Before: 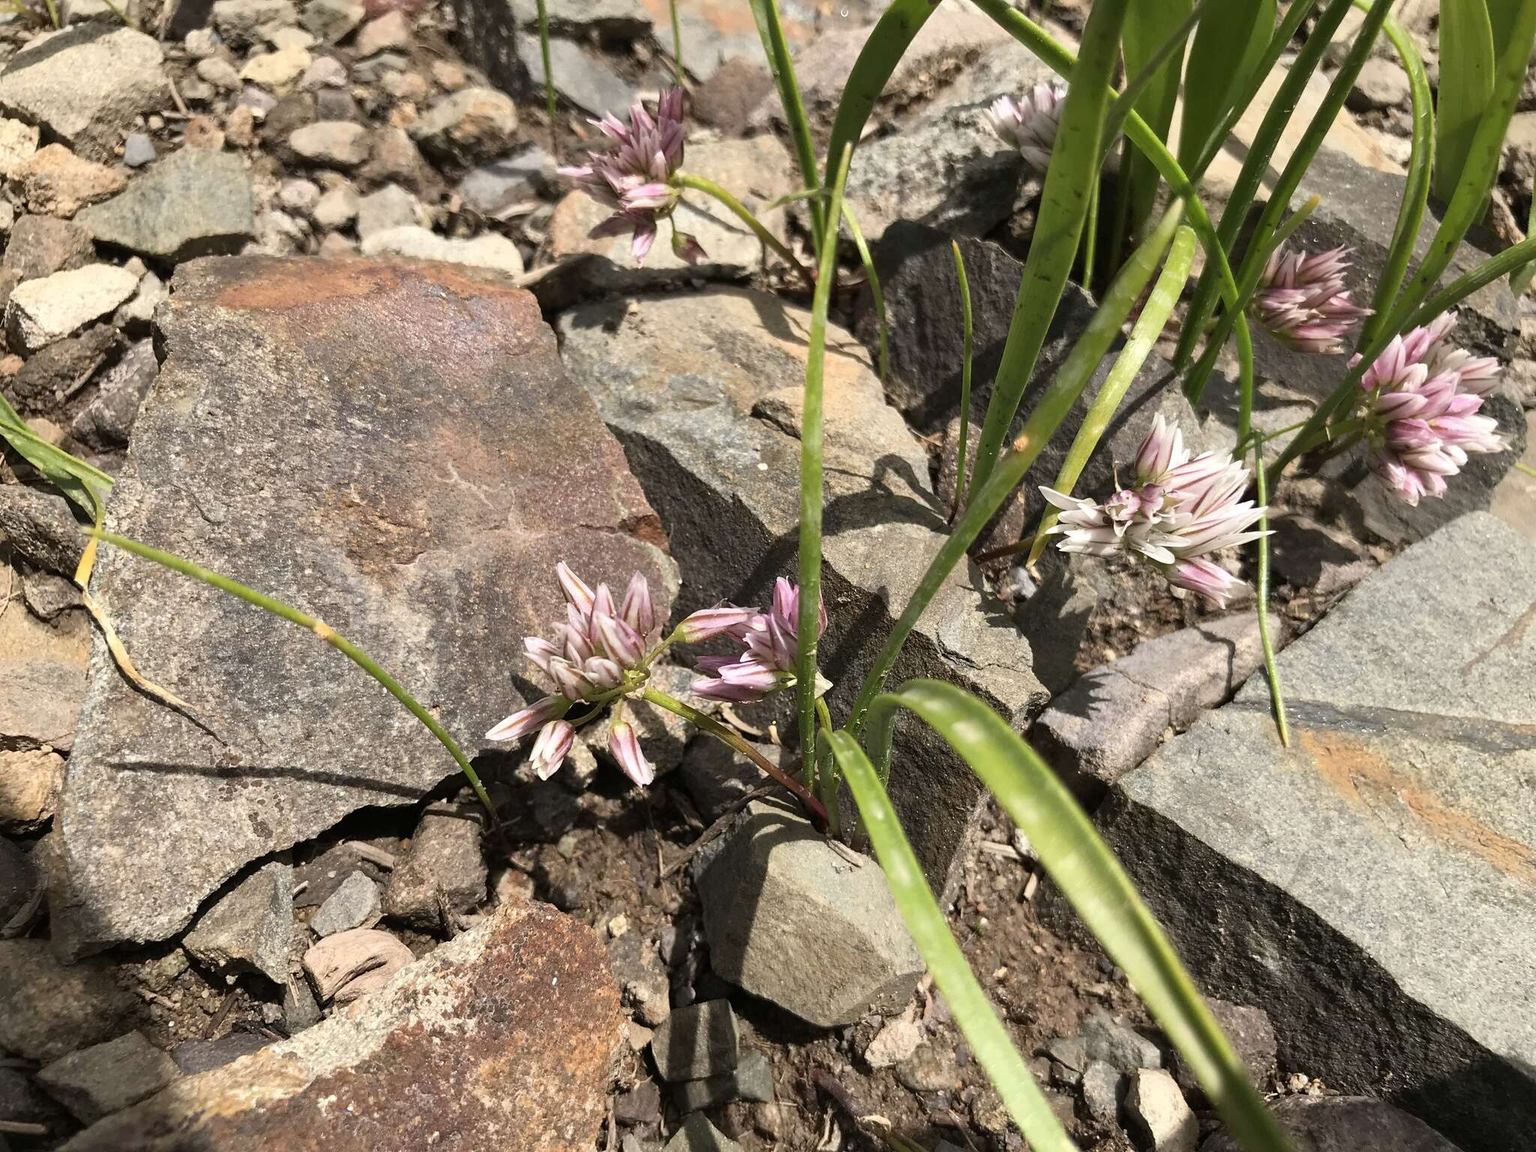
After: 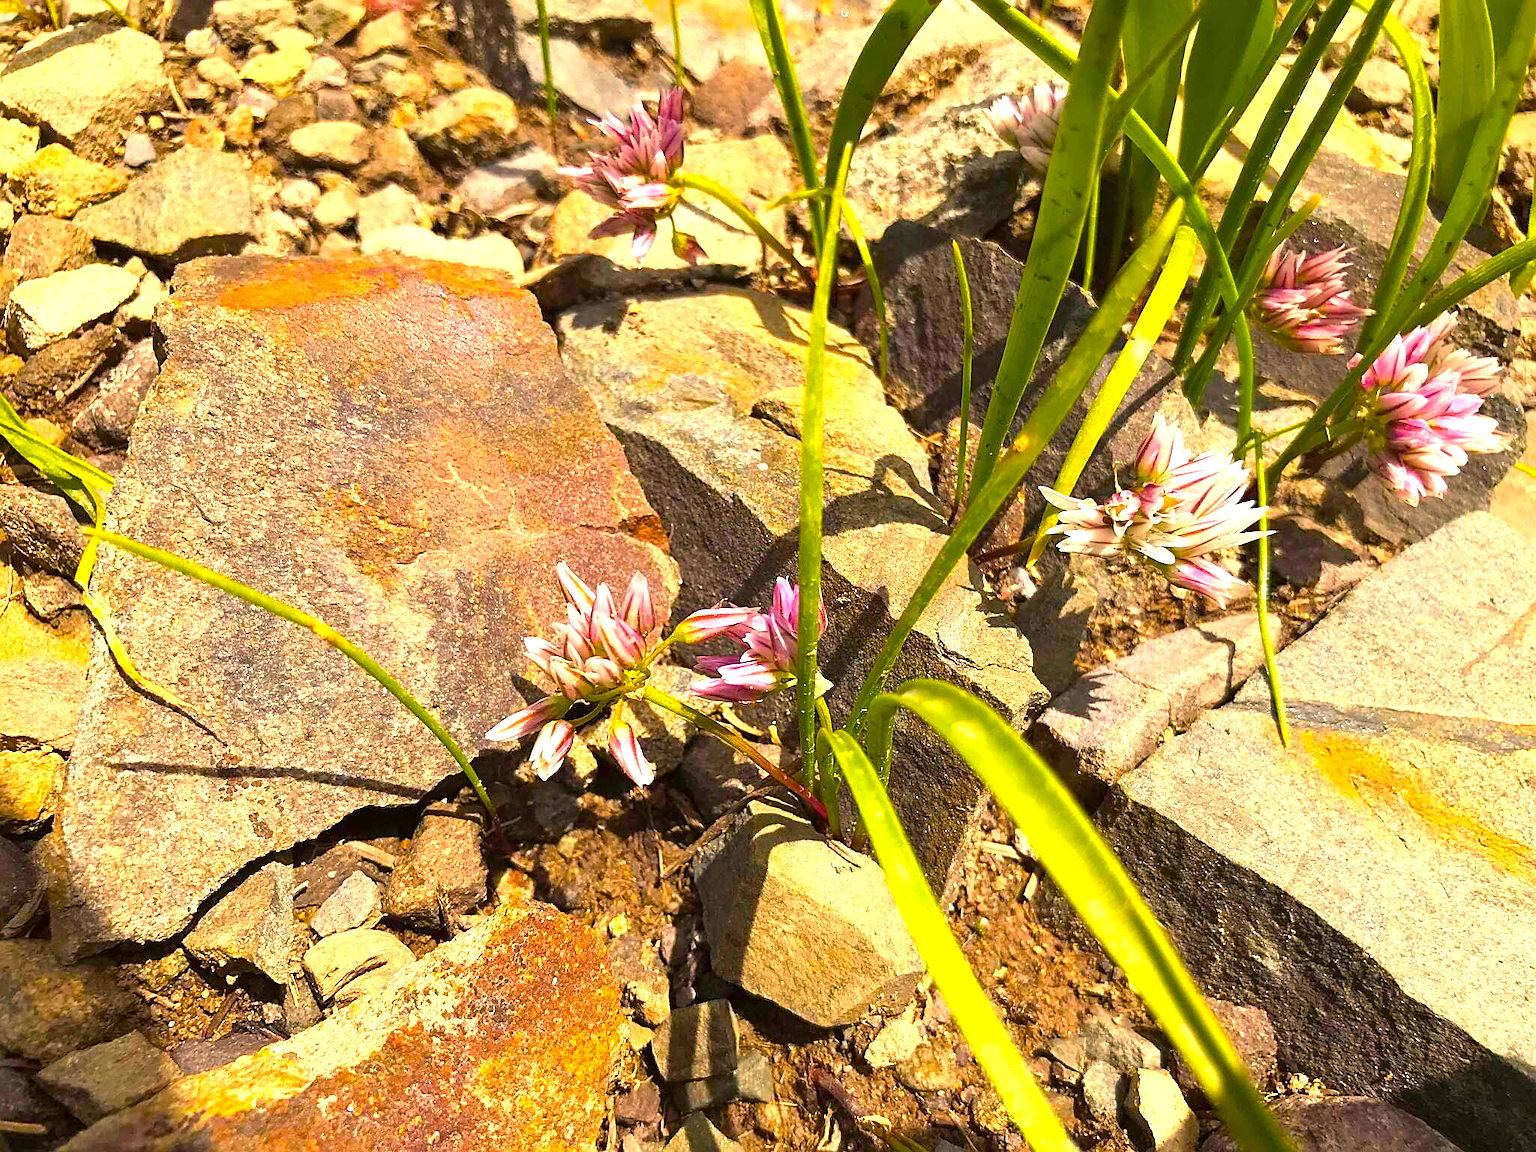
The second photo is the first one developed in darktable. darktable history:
exposure: black level correction 0, exposure 0.892 EV, compensate highlight preservation false
sharpen: on, module defaults
color balance rgb: highlights gain › chroma 3.852%, highlights gain › hue 59.94°, linear chroma grading › global chroma 33.961%, perceptual saturation grading › global saturation 30.006%, global vibrance 20%
color correction: highlights a* -0.94, highlights b* 4.45, shadows a* 3.57
